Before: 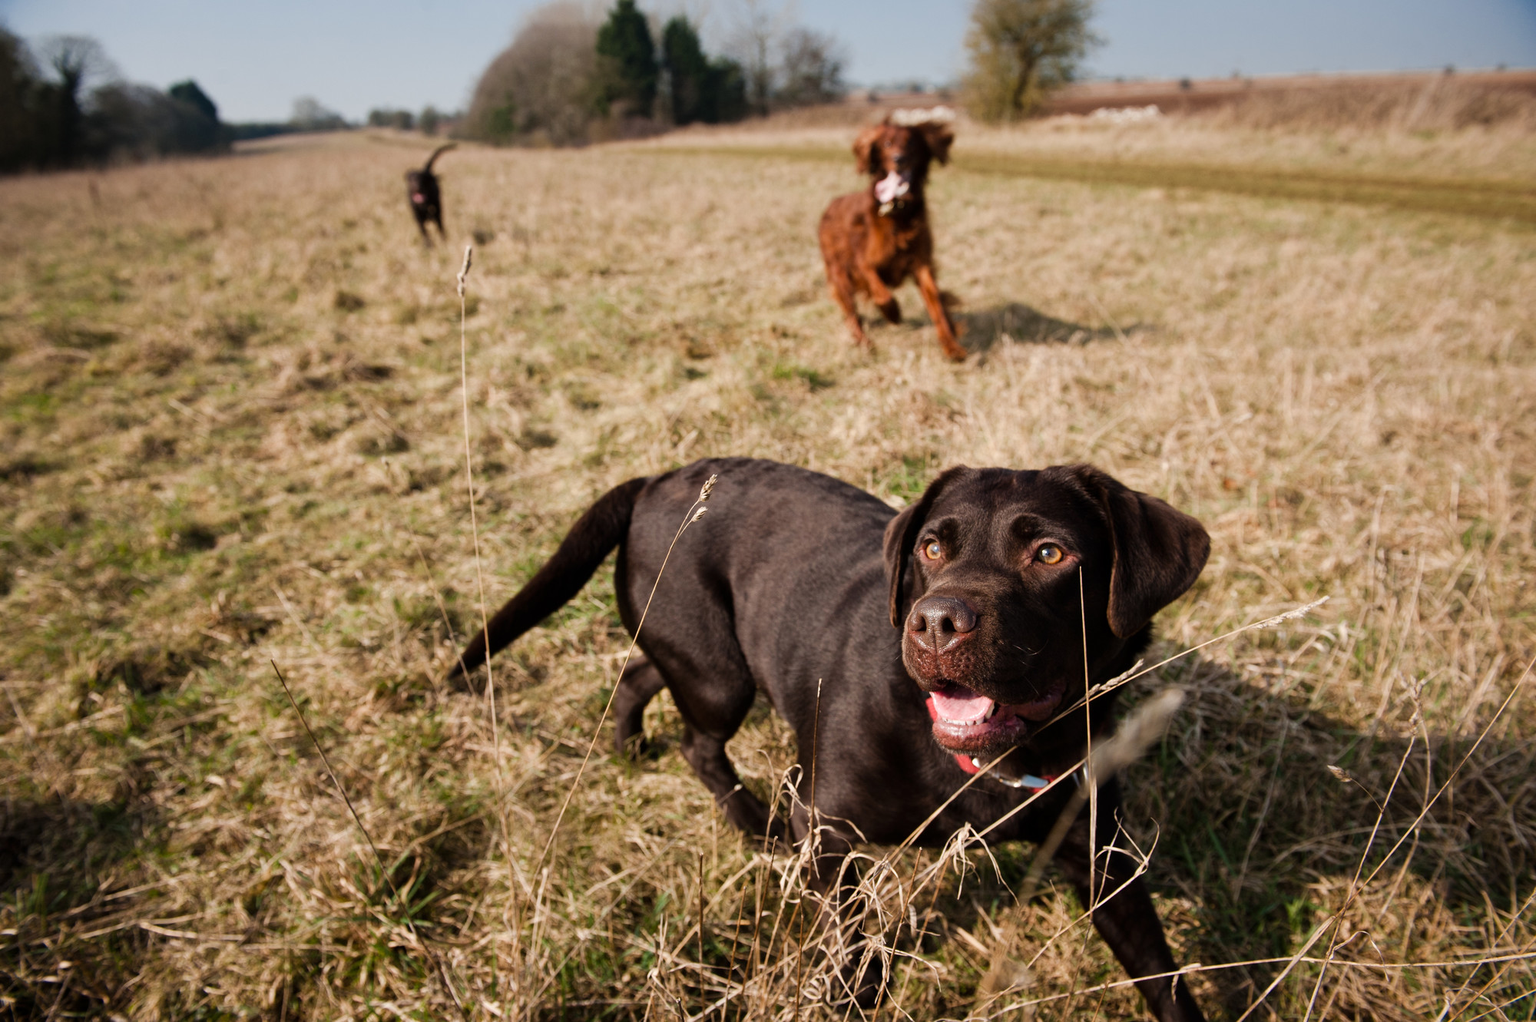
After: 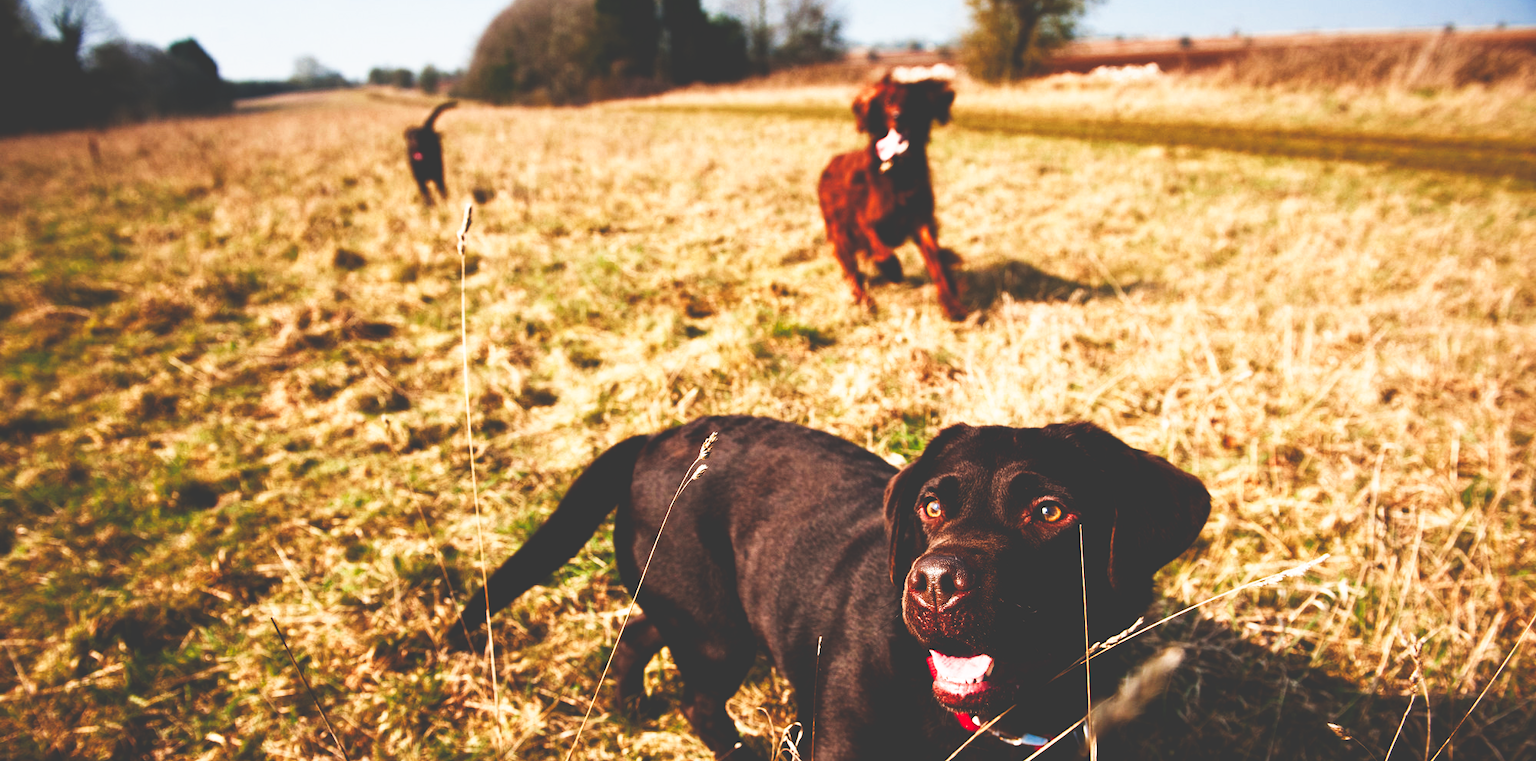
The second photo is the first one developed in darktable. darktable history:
crop: top 4.155%, bottom 21.369%
color balance rgb: global offset › luminance -0.466%, perceptual saturation grading › global saturation 26.199%, perceptual saturation grading › highlights -28.972%, perceptual saturation grading › mid-tones 15.71%, perceptual saturation grading › shadows 32.911%, perceptual brilliance grading › mid-tones 9.641%, perceptual brilliance grading › shadows 15.612%, global vibrance 9.511%, contrast 15.353%, saturation formula JzAzBz (2021)
base curve: curves: ch0 [(0, 0.036) (0.007, 0.037) (0.604, 0.887) (1, 1)], preserve colors none
